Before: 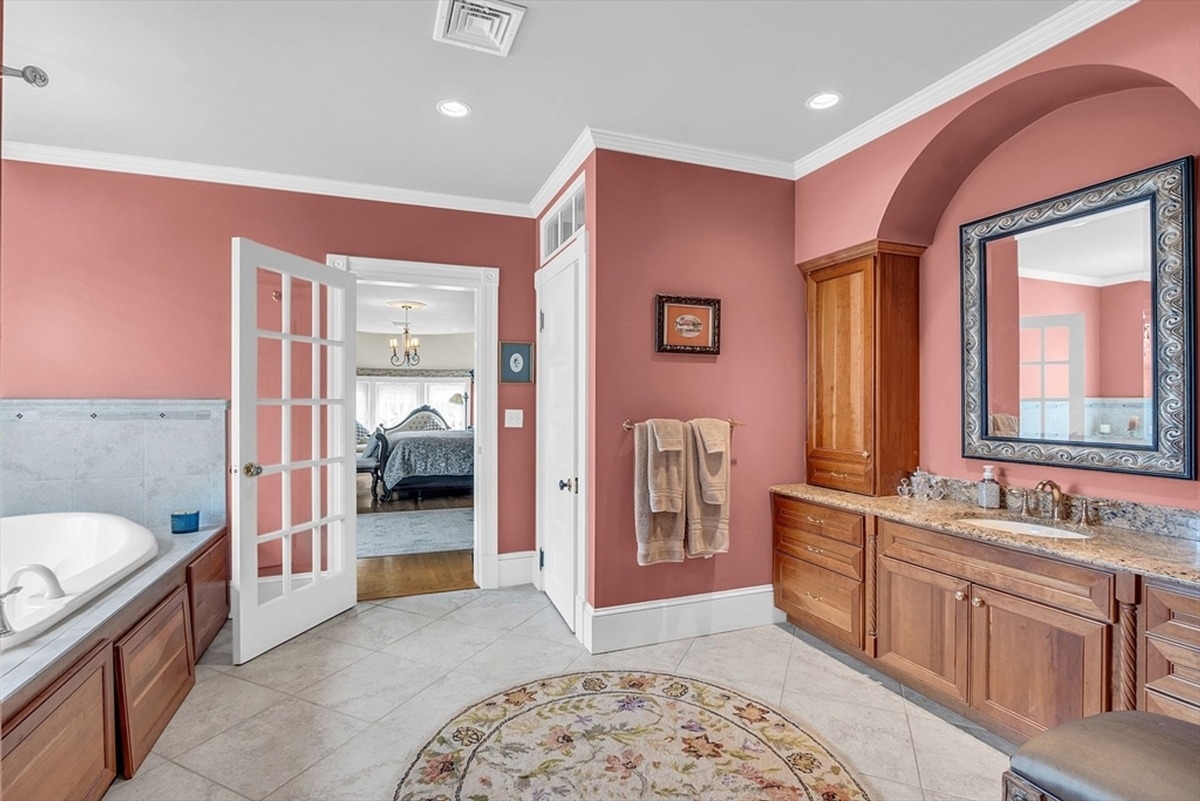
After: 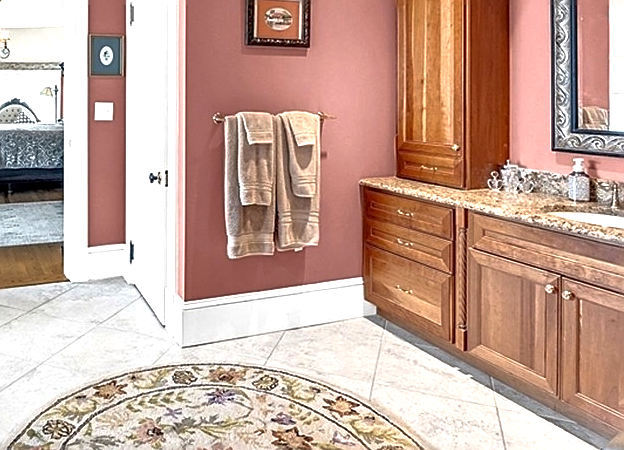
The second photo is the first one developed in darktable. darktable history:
tone equalizer: -8 EV 0.001 EV, -7 EV -0.002 EV, -6 EV 0.002 EV, -5 EV -0.066 EV, -4 EV -0.103 EV, -3 EV -0.142 EV, -2 EV 0.265 EV, -1 EV 0.725 EV, +0 EV 0.495 EV, edges refinement/feathering 500, mask exposure compensation -1.57 EV, preserve details no
exposure: black level correction 0.001, exposure 0.296 EV, compensate highlight preservation false
crop: left 34.247%, top 38.421%, right 13.551%, bottom 5.286%
sharpen: on, module defaults
